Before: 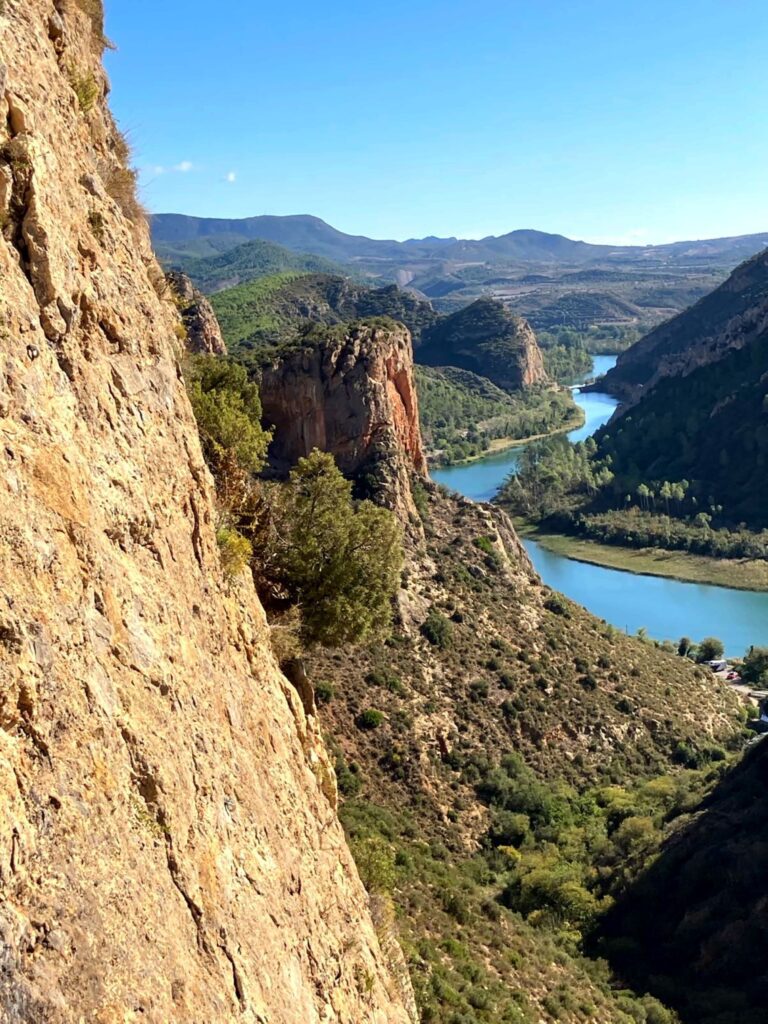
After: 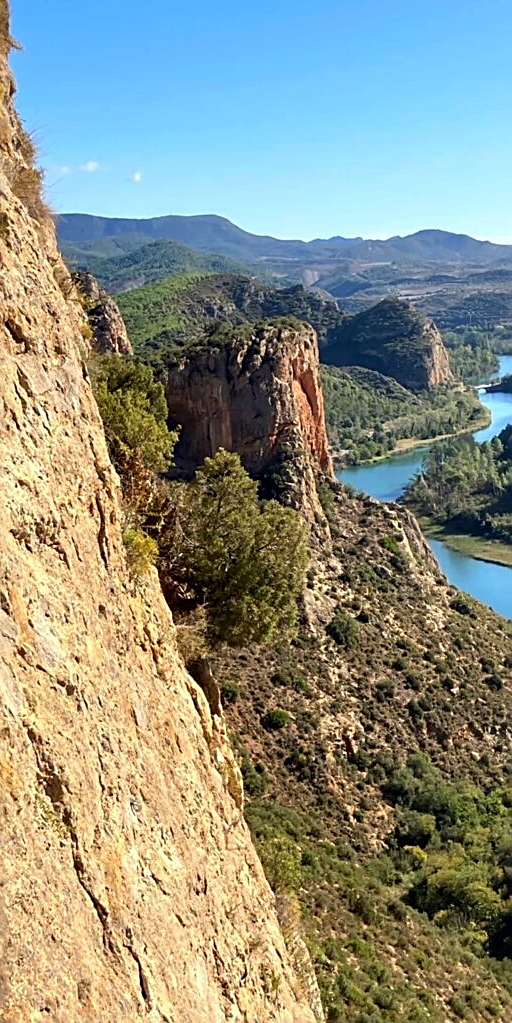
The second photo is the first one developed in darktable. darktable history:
crop and rotate: left 12.292%, right 20.952%
sharpen: on, module defaults
